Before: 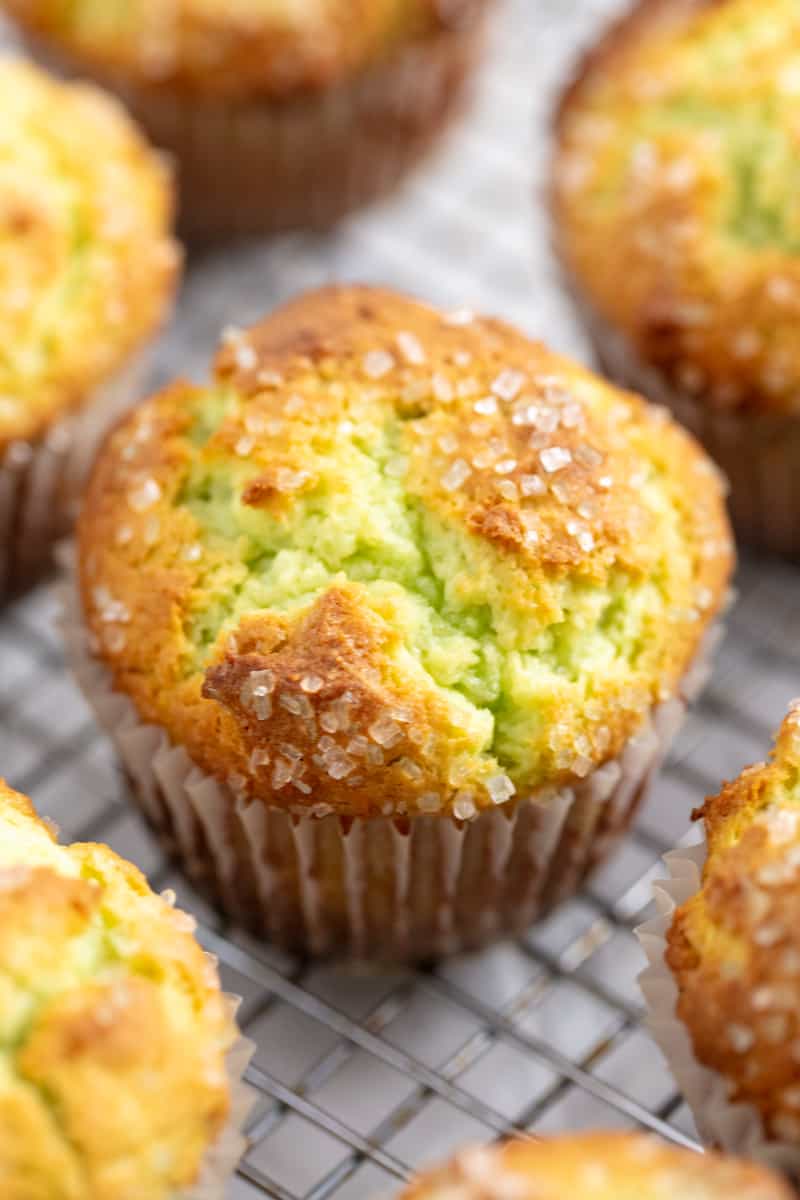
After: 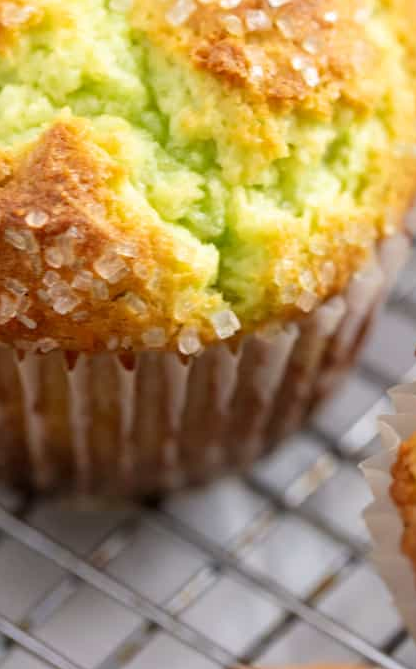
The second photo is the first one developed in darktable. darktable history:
crop: left 34.409%, top 38.754%, right 13.58%, bottom 5.42%
